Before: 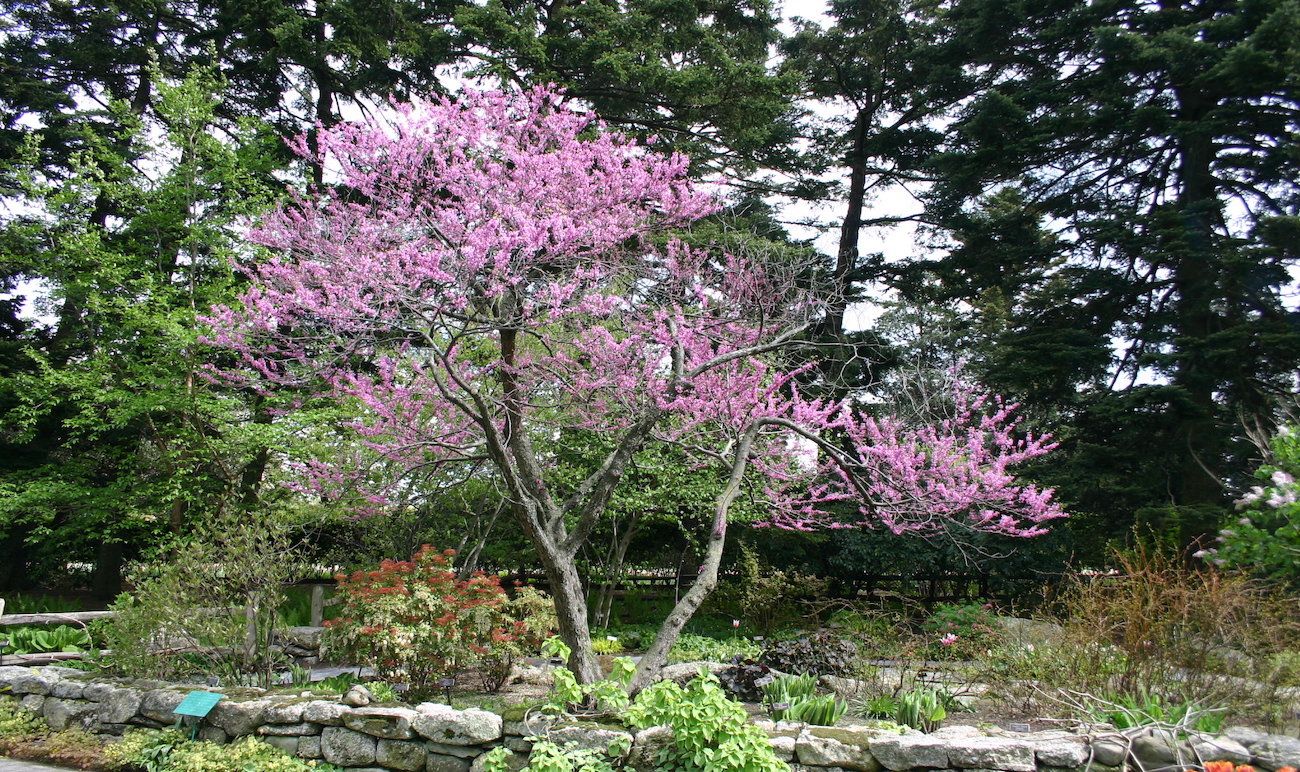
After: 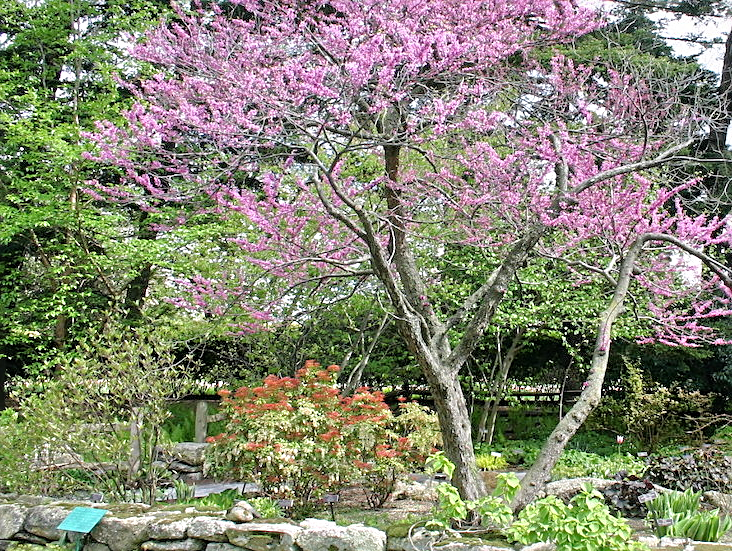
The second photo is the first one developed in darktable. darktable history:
sharpen: on, module defaults
tone equalizer: -7 EV 0.15 EV, -6 EV 0.6 EV, -5 EV 1.15 EV, -4 EV 1.33 EV, -3 EV 1.15 EV, -2 EV 0.6 EV, -1 EV 0.15 EV, mask exposure compensation -0.5 EV
crop: left 8.966%, top 23.852%, right 34.699%, bottom 4.703%
exposure: exposure -0.064 EV, compensate highlight preservation false
